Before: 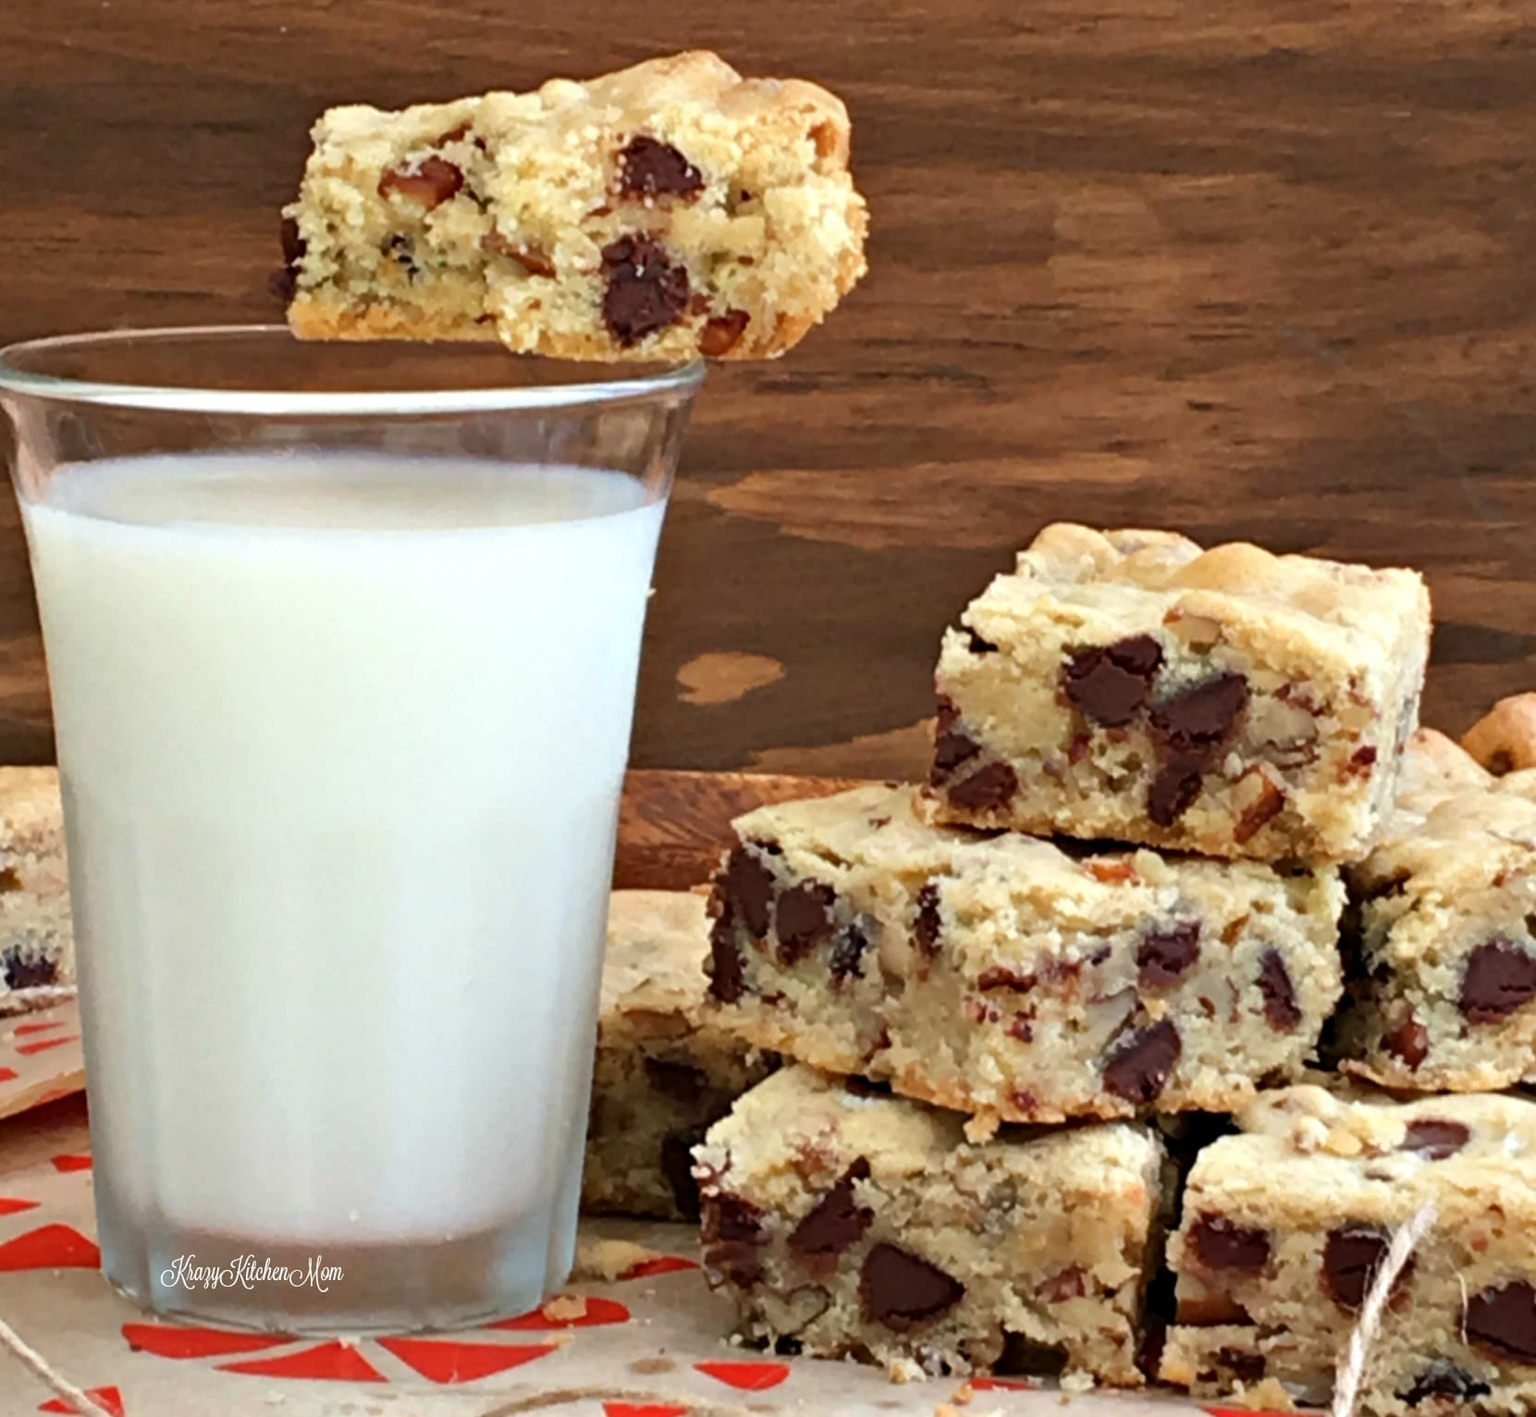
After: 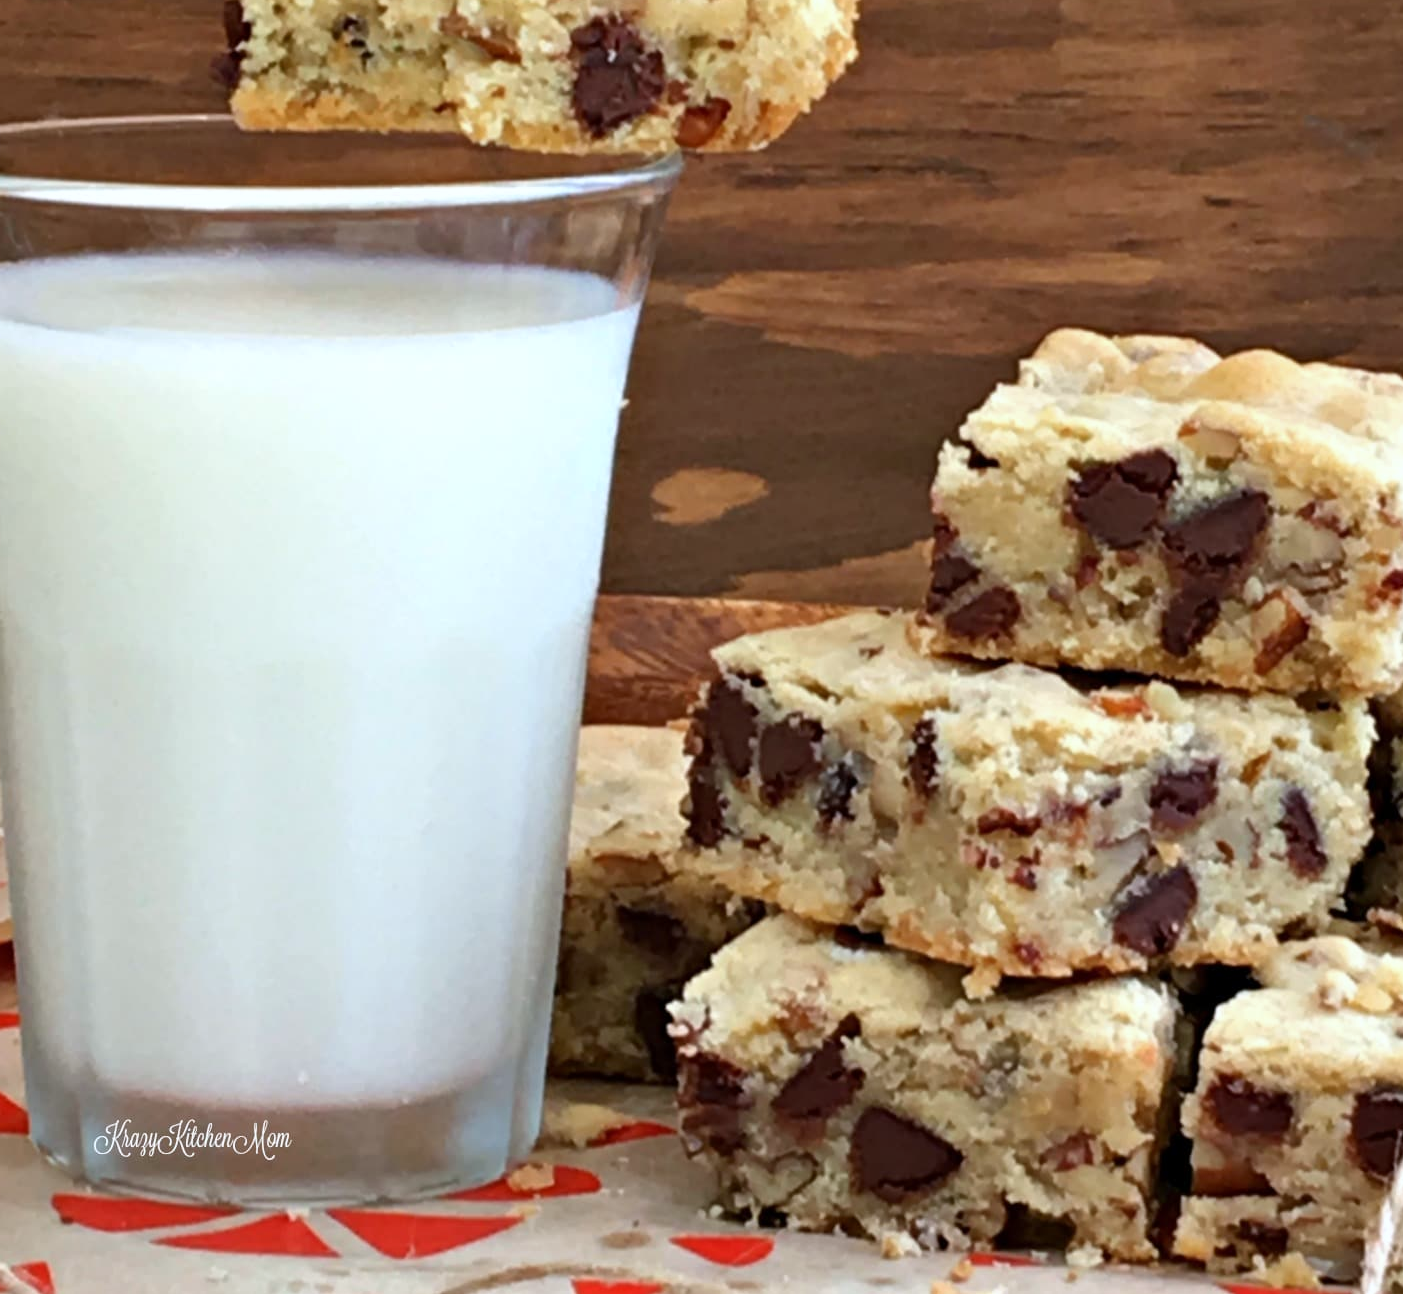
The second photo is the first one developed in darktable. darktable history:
white balance: red 0.974, blue 1.044
crop and rotate: left 4.842%, top 15.51%, right 10.668%
